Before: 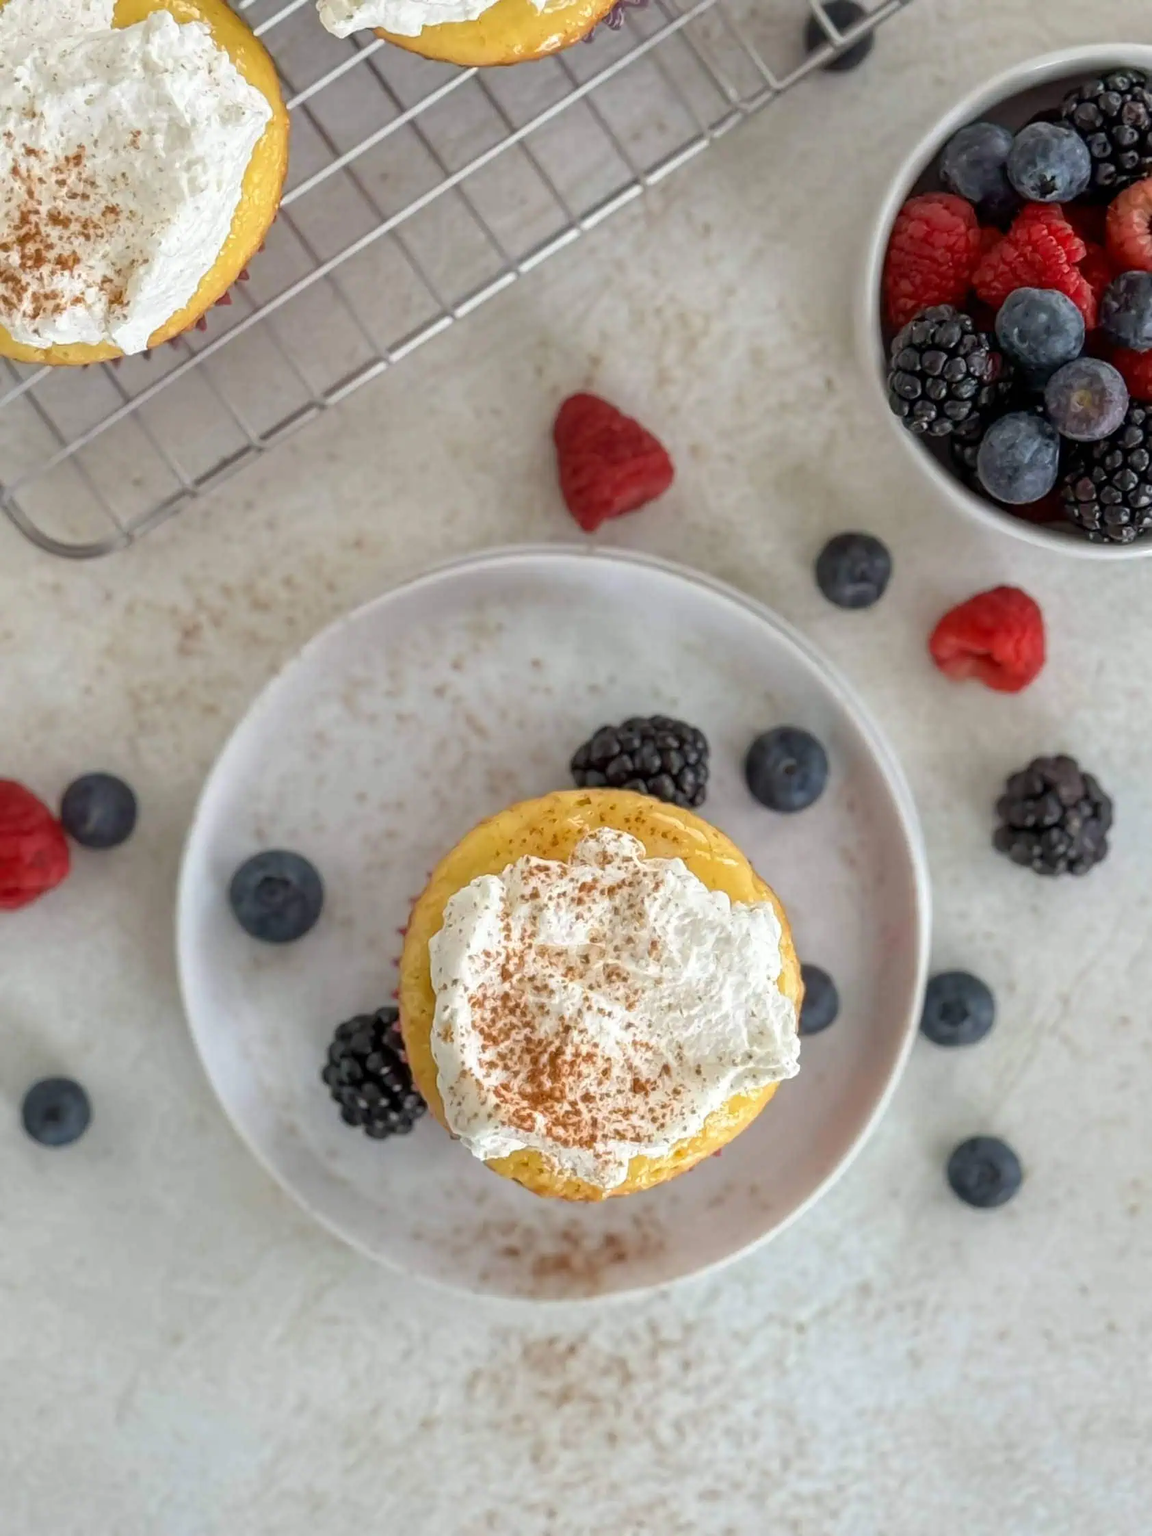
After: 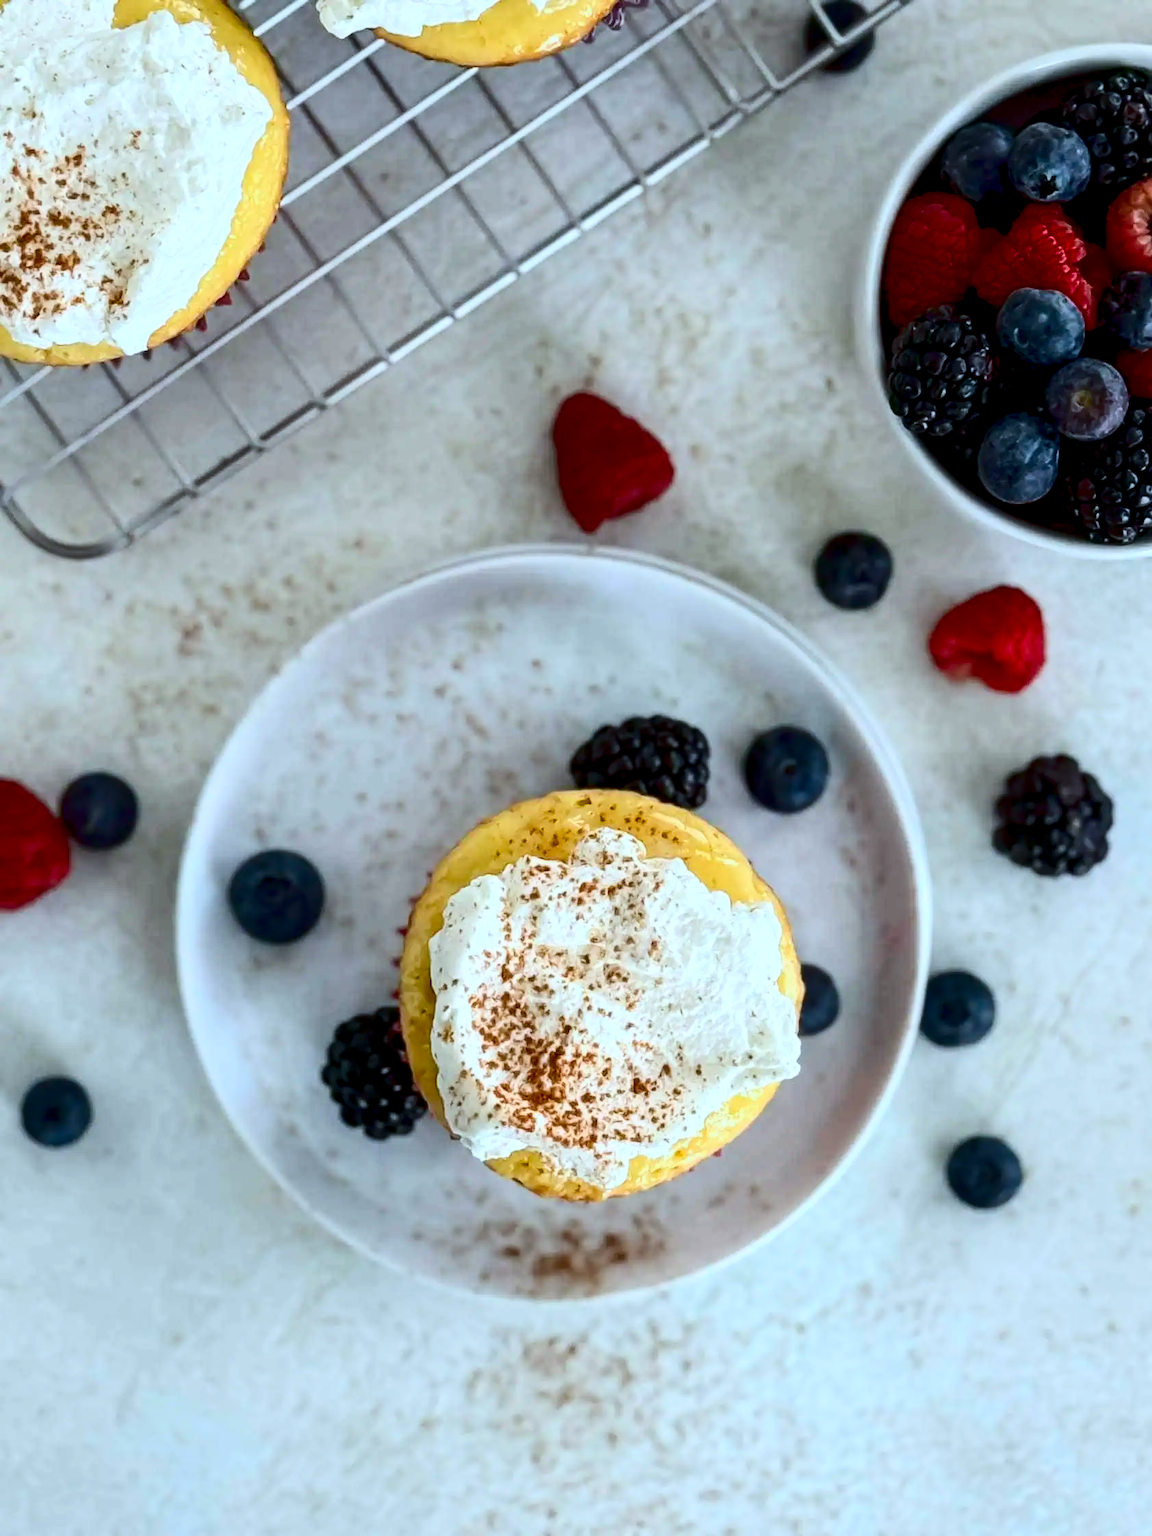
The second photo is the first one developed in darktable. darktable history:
contrast brightness saturation: contrast 0.32, brightness -0.08, saturation 0.17
exposure: black level correction 0.016, exposure -0.009 EV, compensate highlight preservation false
color calibration: illuminant Planckian (black body), x 0.375, y 0.373, temperature 4117 K
